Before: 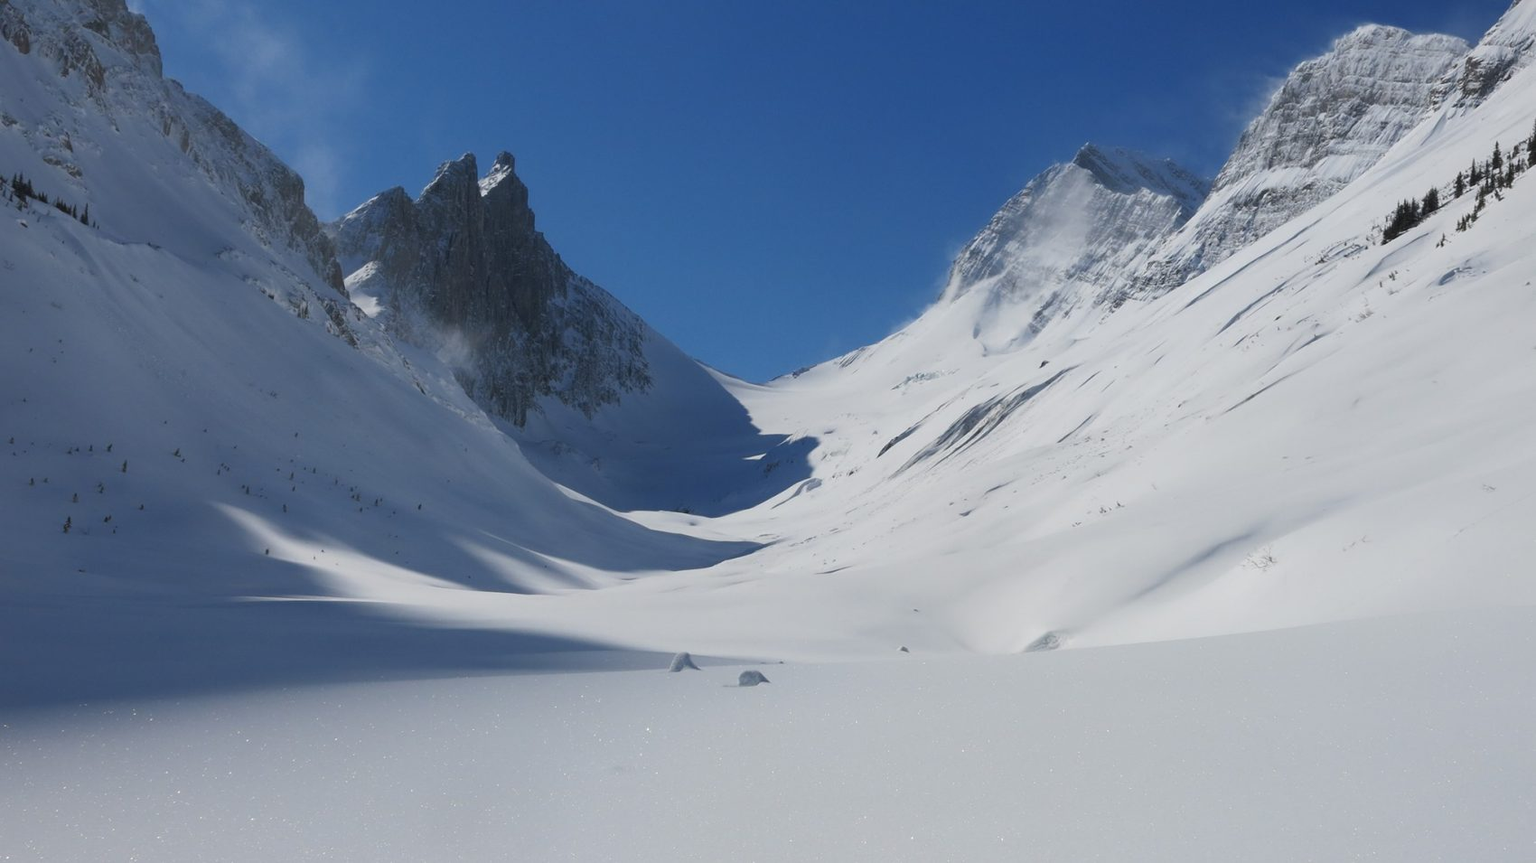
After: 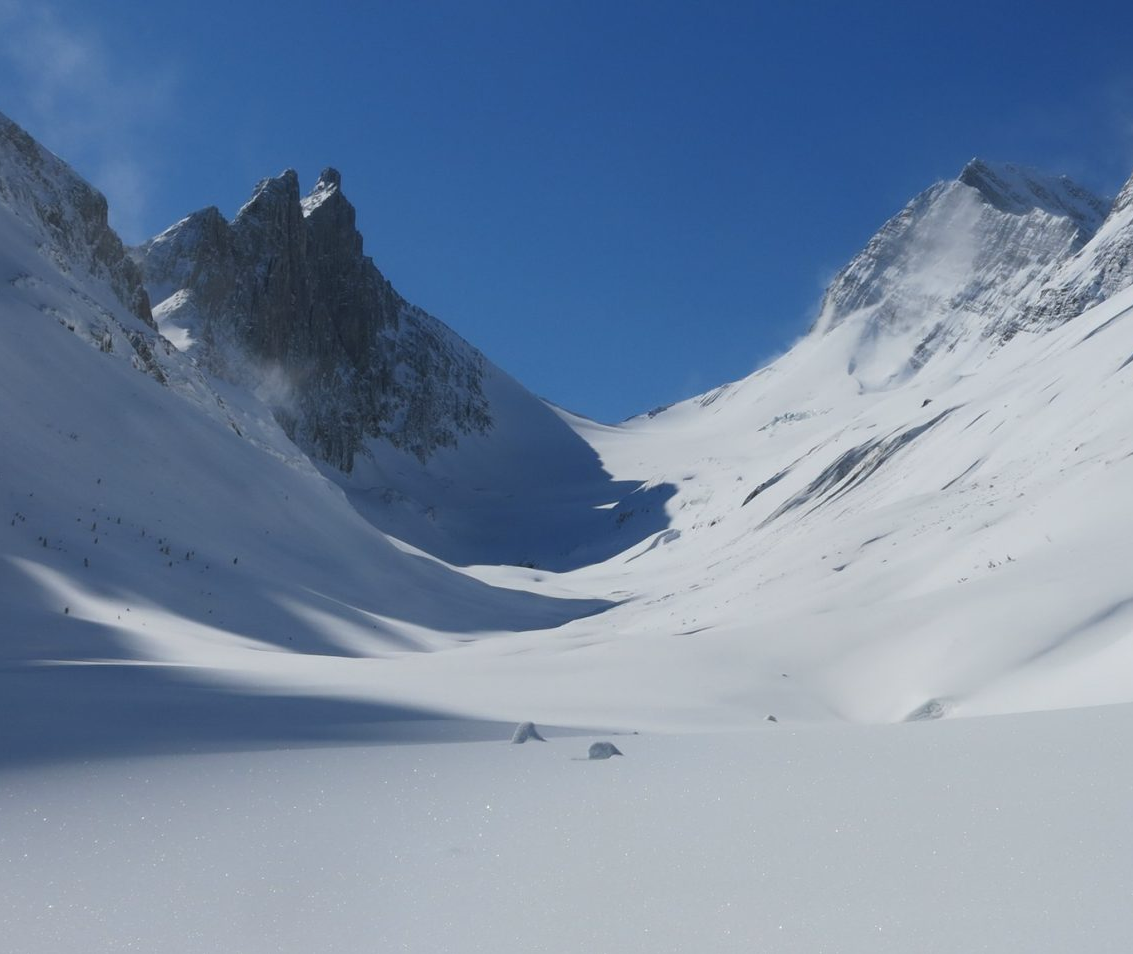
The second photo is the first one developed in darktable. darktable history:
crop and rotate: left 13.537%, right 19.796%
white balance: red 0.986, blue 1.01
